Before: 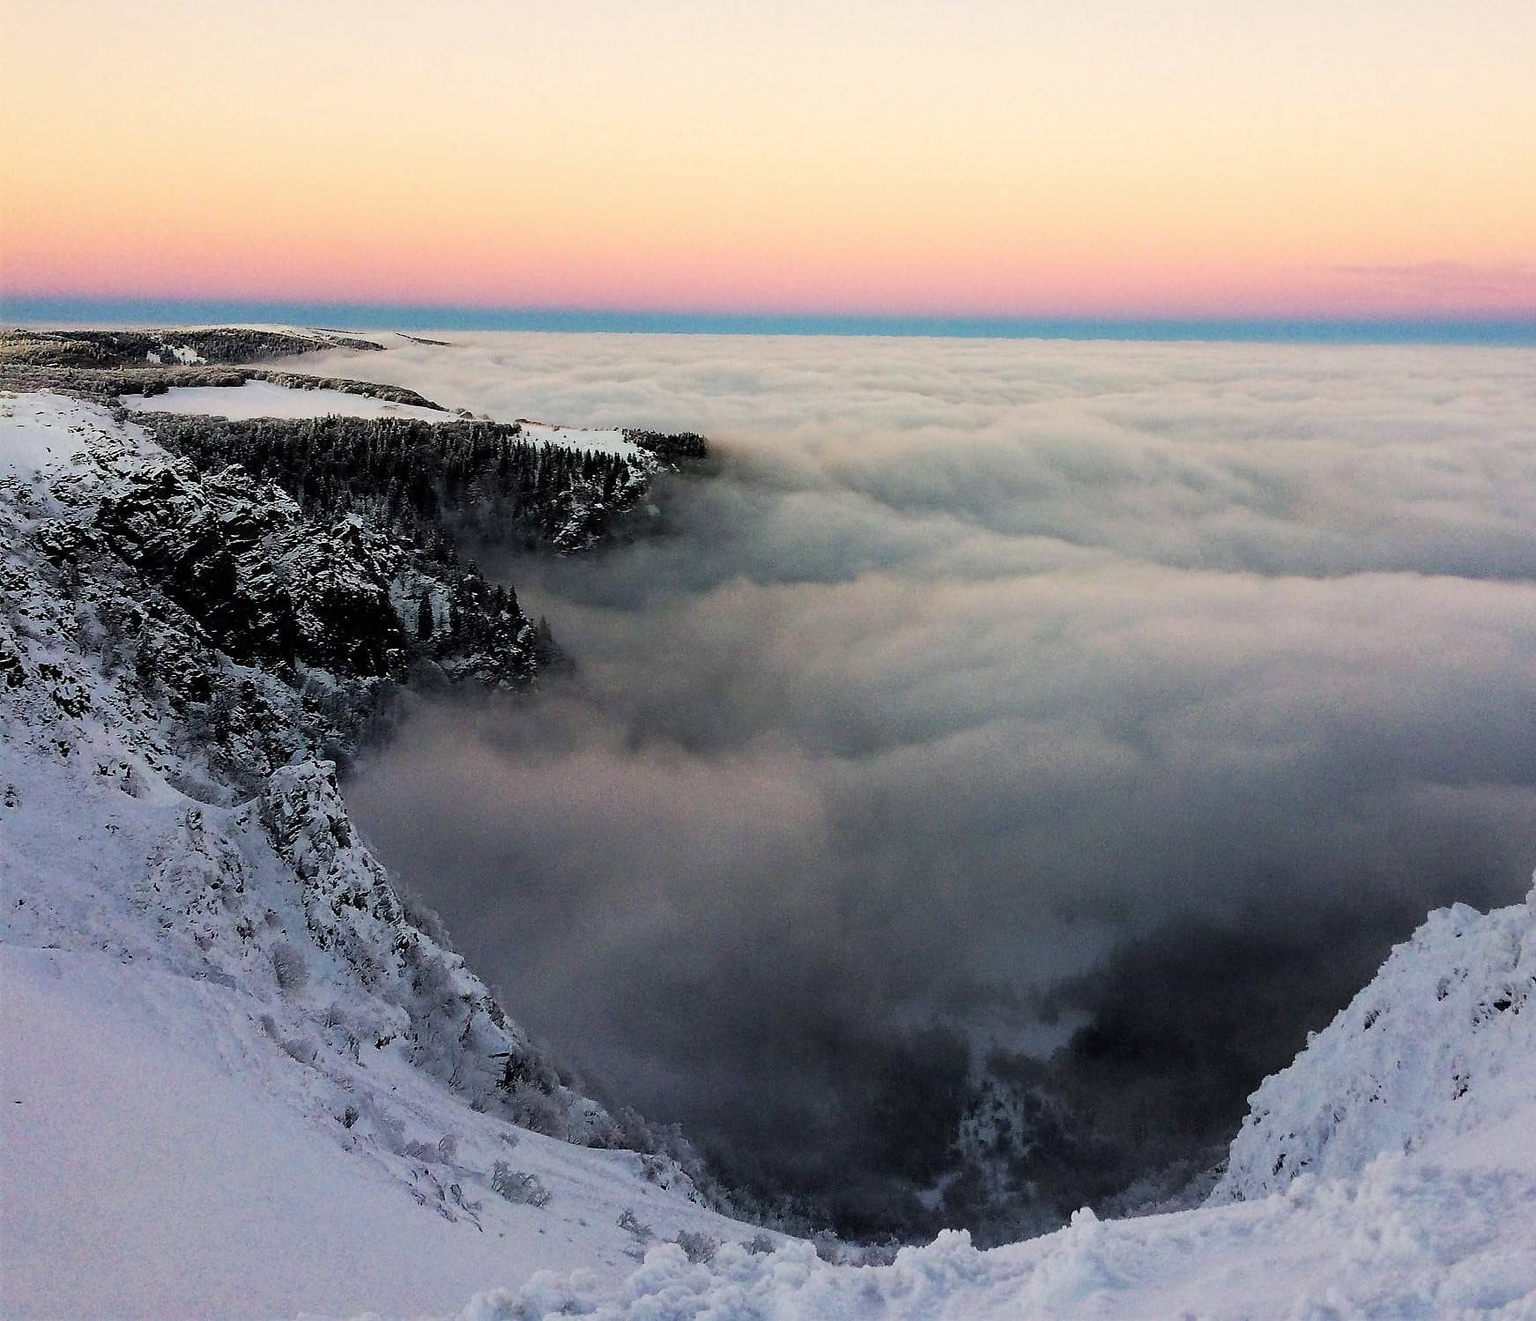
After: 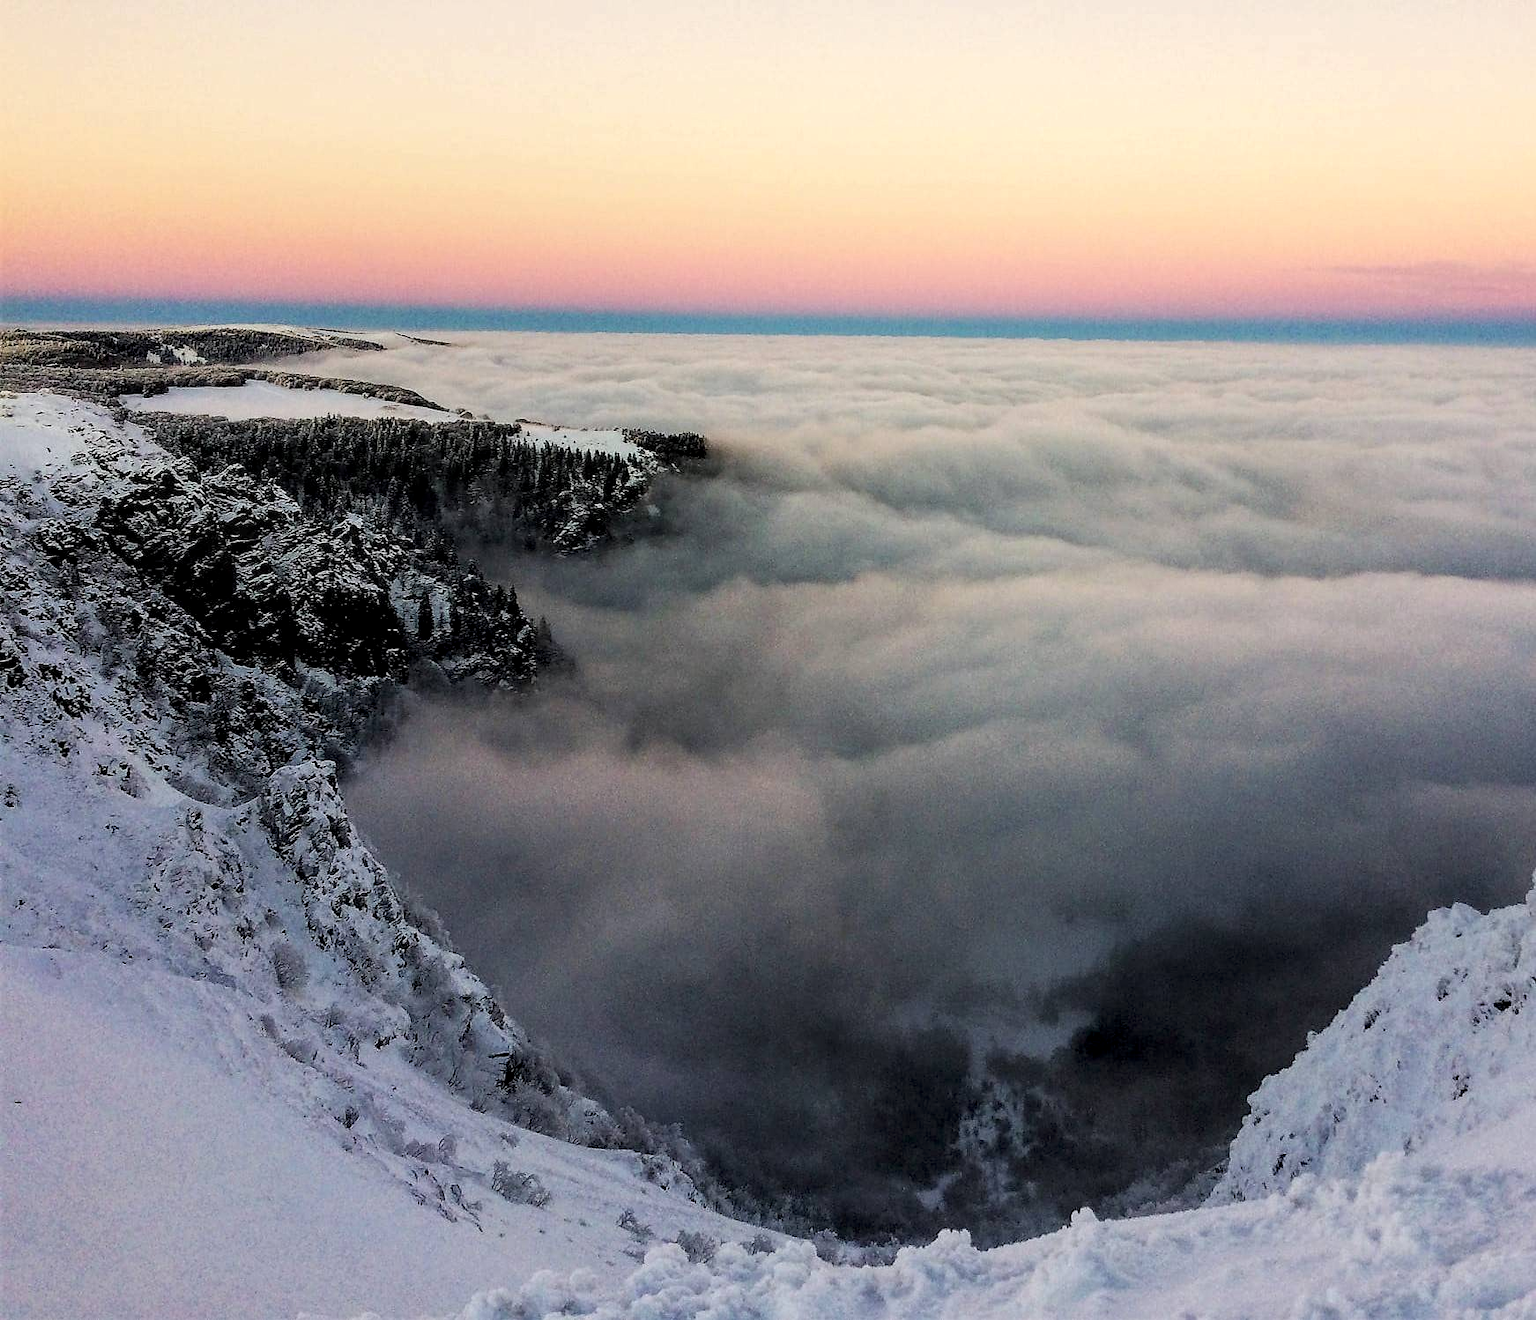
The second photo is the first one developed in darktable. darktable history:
tone equalizer: -7 EV 0.13 EV, smoothing diameter 25%, edges refinement/feathering 10, preserve details guided filter
local contrast: detail 130%
